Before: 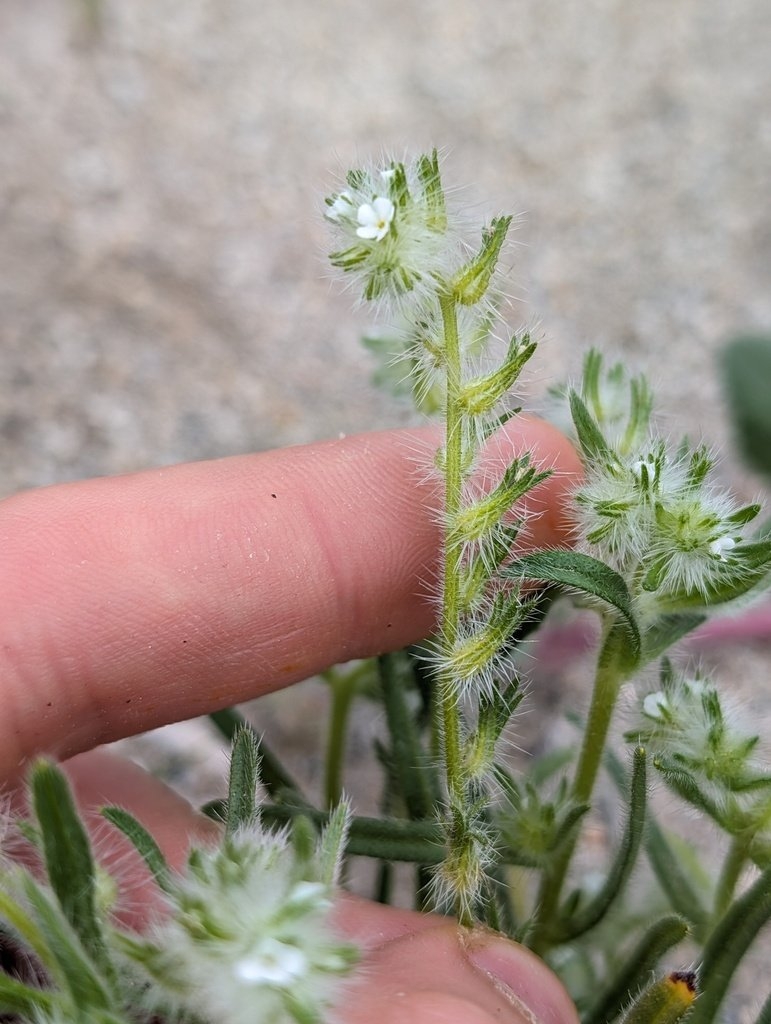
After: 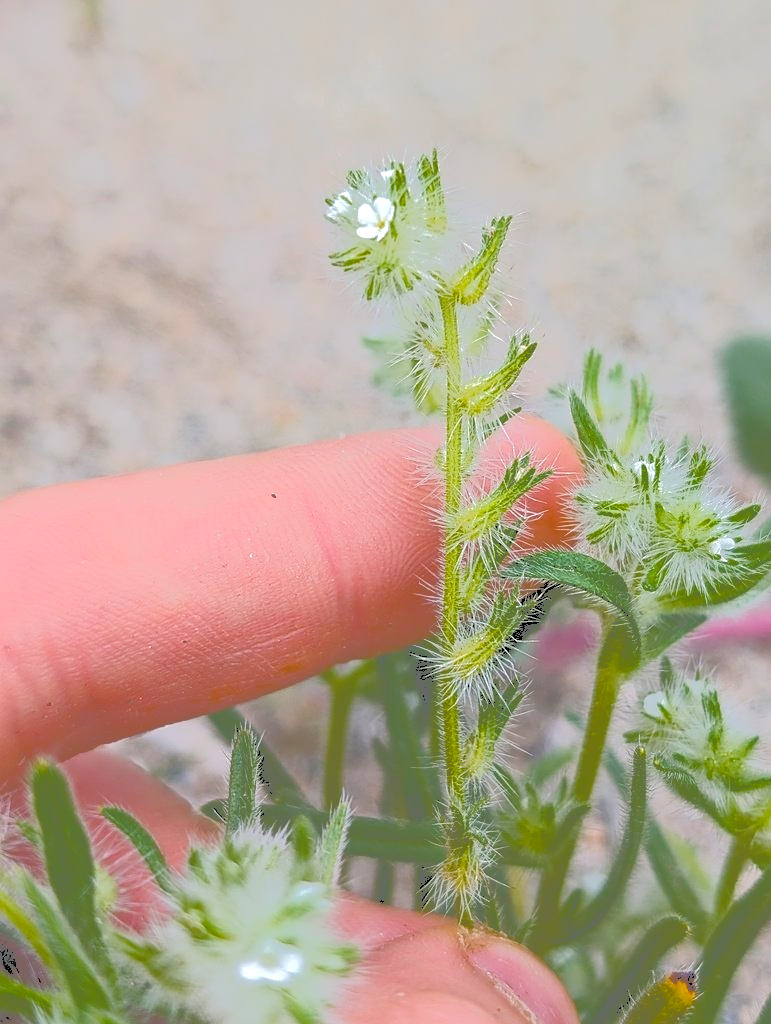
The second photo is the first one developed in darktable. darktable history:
tone curve: curves: ch0 [(0, 0) (0.003, 0.437) (0.011, 0.438) (0.025, 0.441) (0.044, 0.441) (0.069, 0.441) (0.1, 0.444) (0.136, 0.447) (0.177, 0.452) (0.224, 0.457) (0.277, 0.466) (0.335, 0.485) (0.399, 0.514) (0.468, 0.558) (0.543, 0.616) (0.623, 0.686) (0.709, 0.76) (0.801, 0.803) (0.898, 0.825) (1, 1)], color space Lab, independent channels, preserve colors none
color balance rgb: perceptual saturation grading › global saturation 20%, perceptual saturation grading › highlights -25.442%, perceptual saturation grading › shadows 50.091%, perceptual brilliance grading › highlights 6.603%, perceptual brilliance grading › mid-tones 16.228%, perceptual brilliance grading › shadows -5.162%, global vibrance 18.486%
sharpen: on, module defaults
